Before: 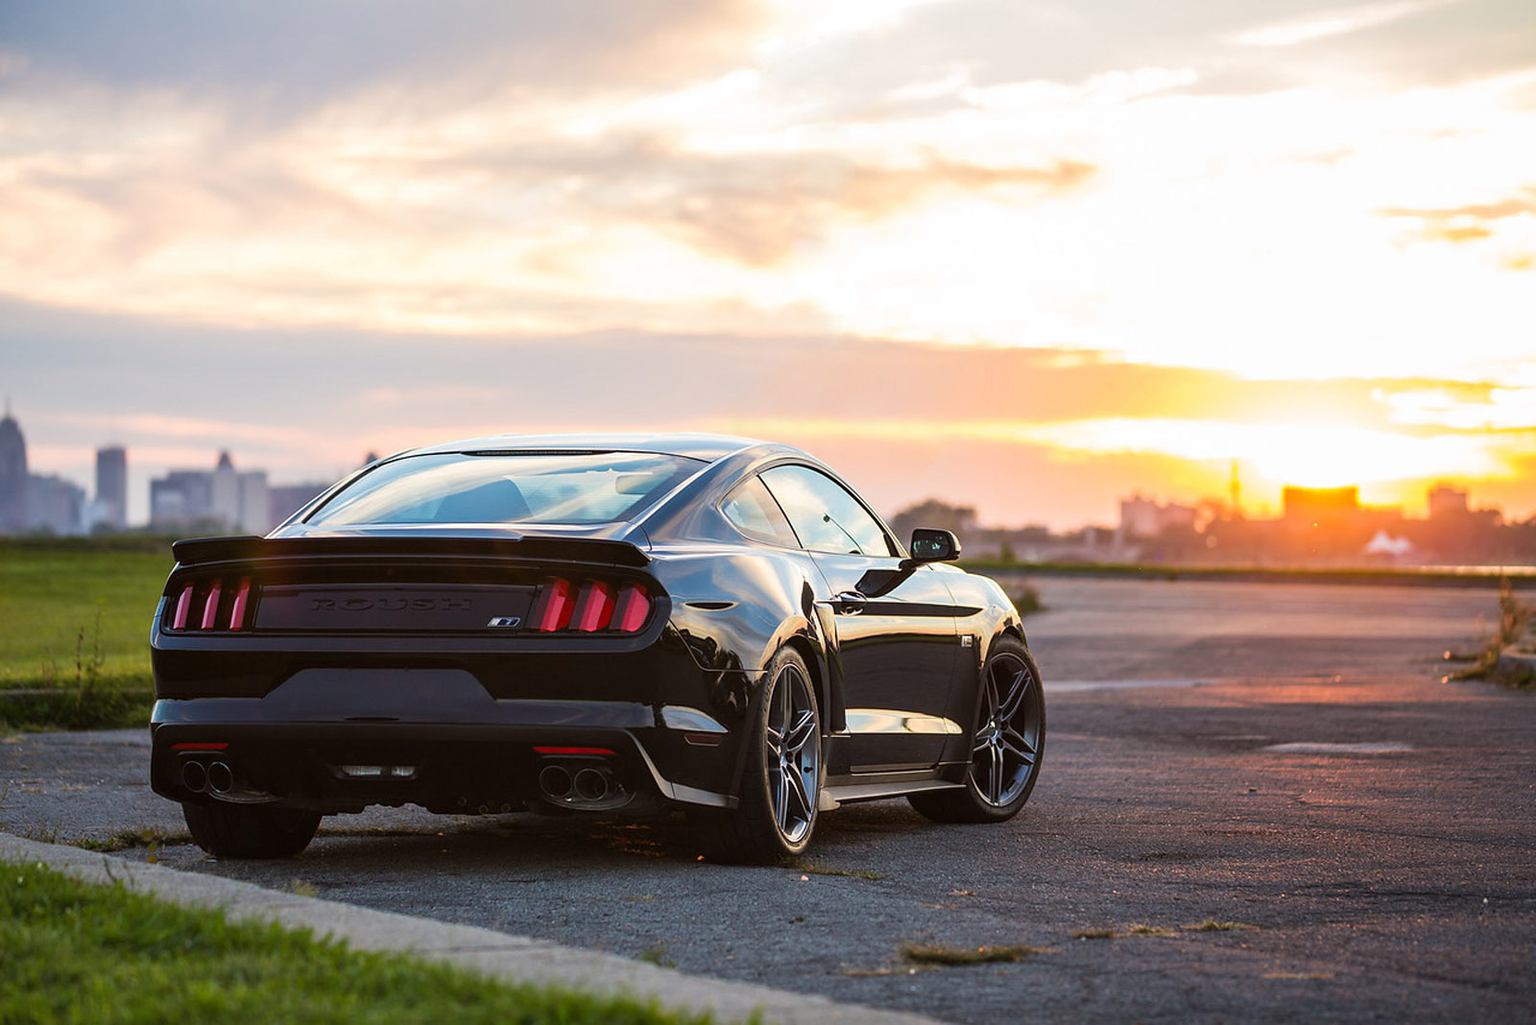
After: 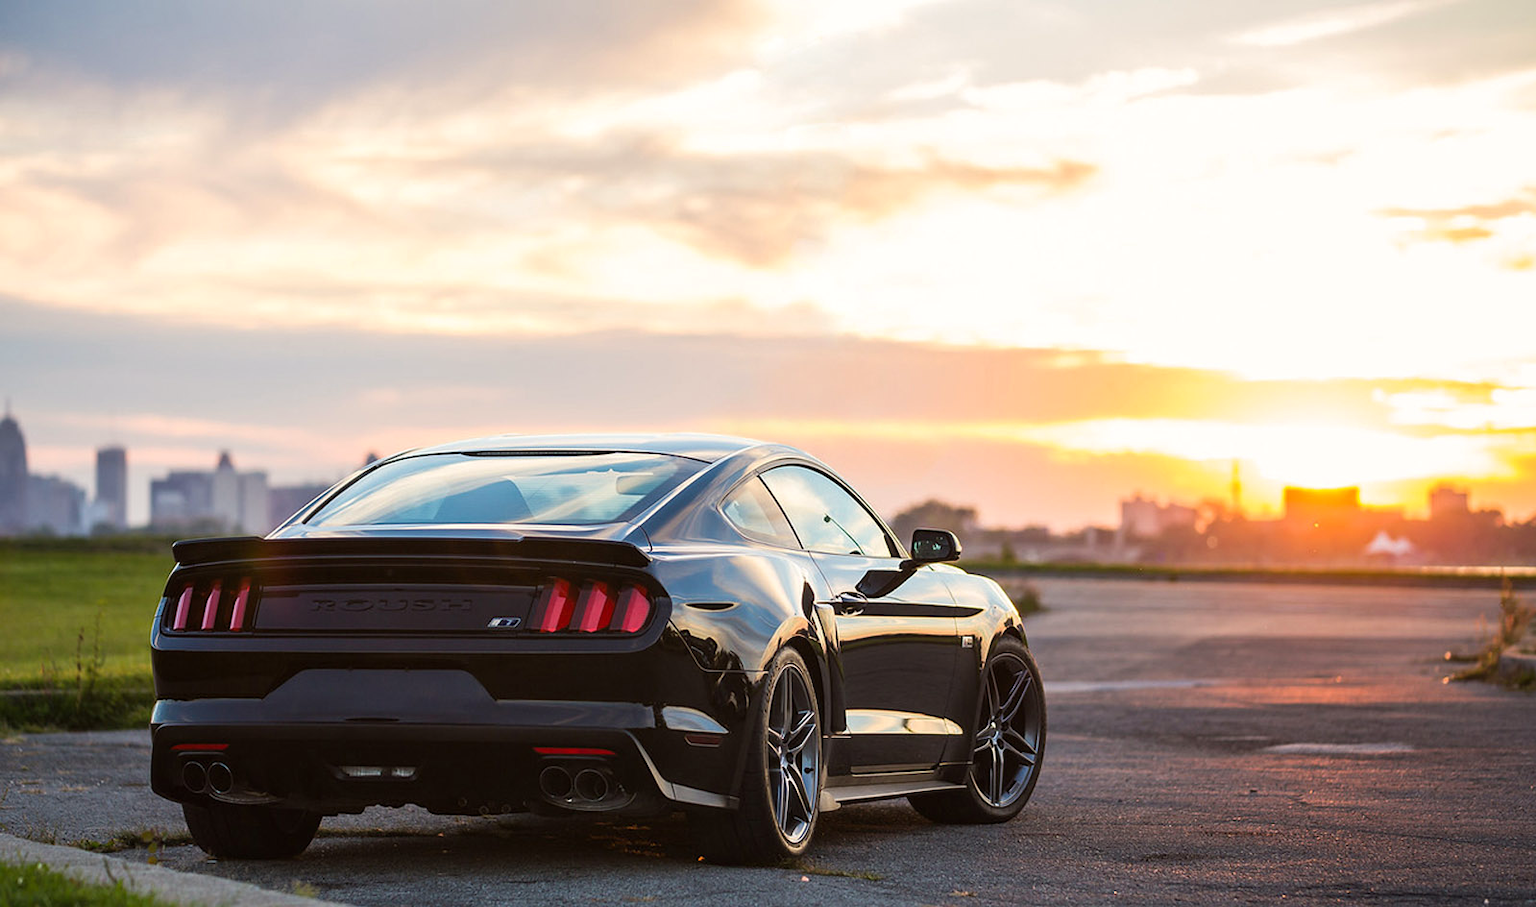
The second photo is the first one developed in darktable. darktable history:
crop and rotate: top 0%, bottom 11.49%
white balance: red 1.009, blue 0.985
